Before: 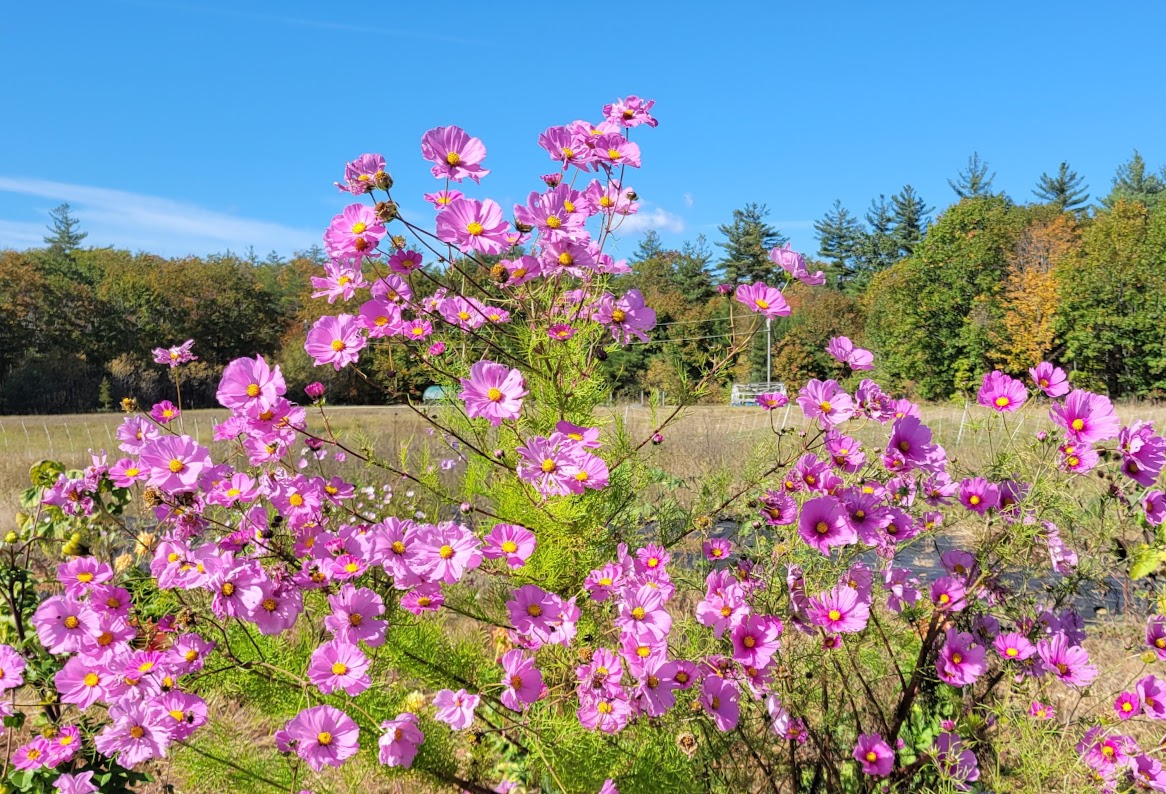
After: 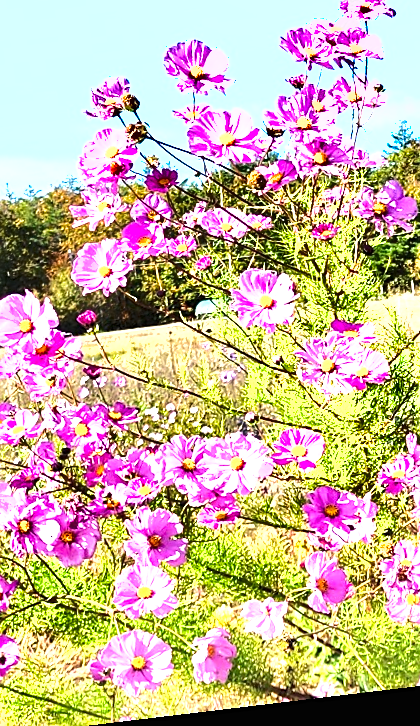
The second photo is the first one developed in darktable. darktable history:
shadows and highlights: soften with gaussian
sharpen: on, module defaults
crop and rotate: left 21.77%, top 18.528%, right 44.676%, bottom 2.997%
rotate and perspective: rotation -6.83°, automatic cropping off
exposure: black level correction 0, exposure 1.675 EV, compensate exposure bias true, compensate highlight preservation false
